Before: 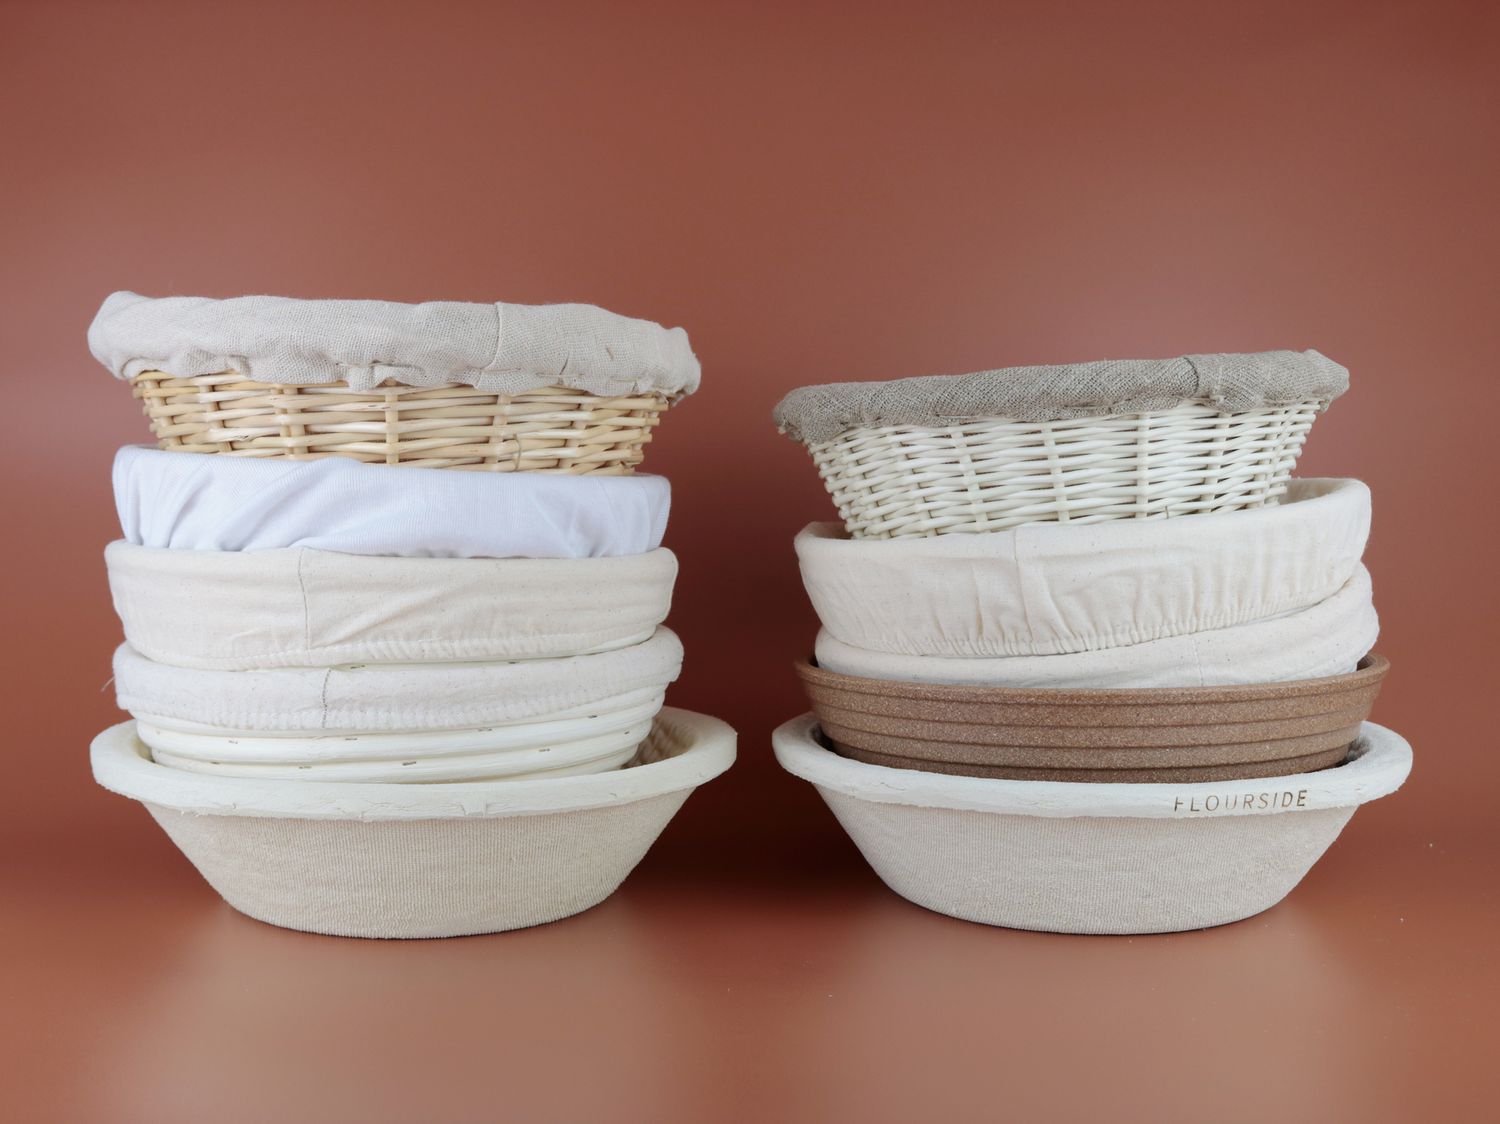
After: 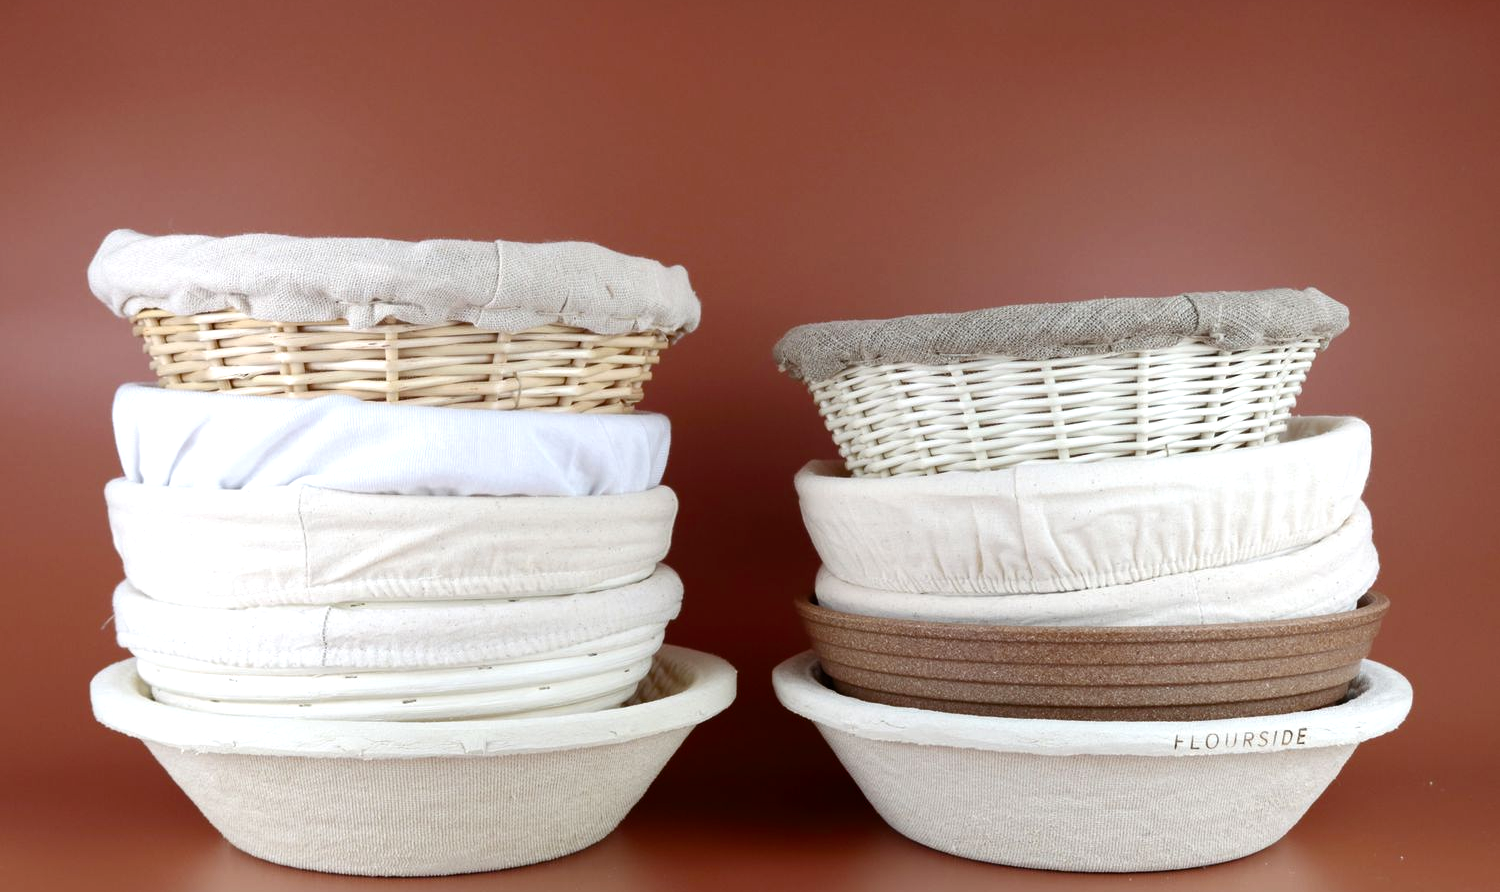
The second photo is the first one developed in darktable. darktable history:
crop and rotate: top 5.666%, bottom 14.903%
color balance rgb: shadows lift › chroma 1.036%, shadows lift › hue 31.18°, linear chroma grading › shadows -7.831%, linear chroma grading › global chroma 9.799%, perceptual saturation grading › global saturation 20%, perceptual saturation grading › highlights -48.941%, perceptual saturation grading › shadows 25.578%, perceptual brilliance grading › global brilliance 15.783%, perceptual brilliance grading › shadows -35.339%
